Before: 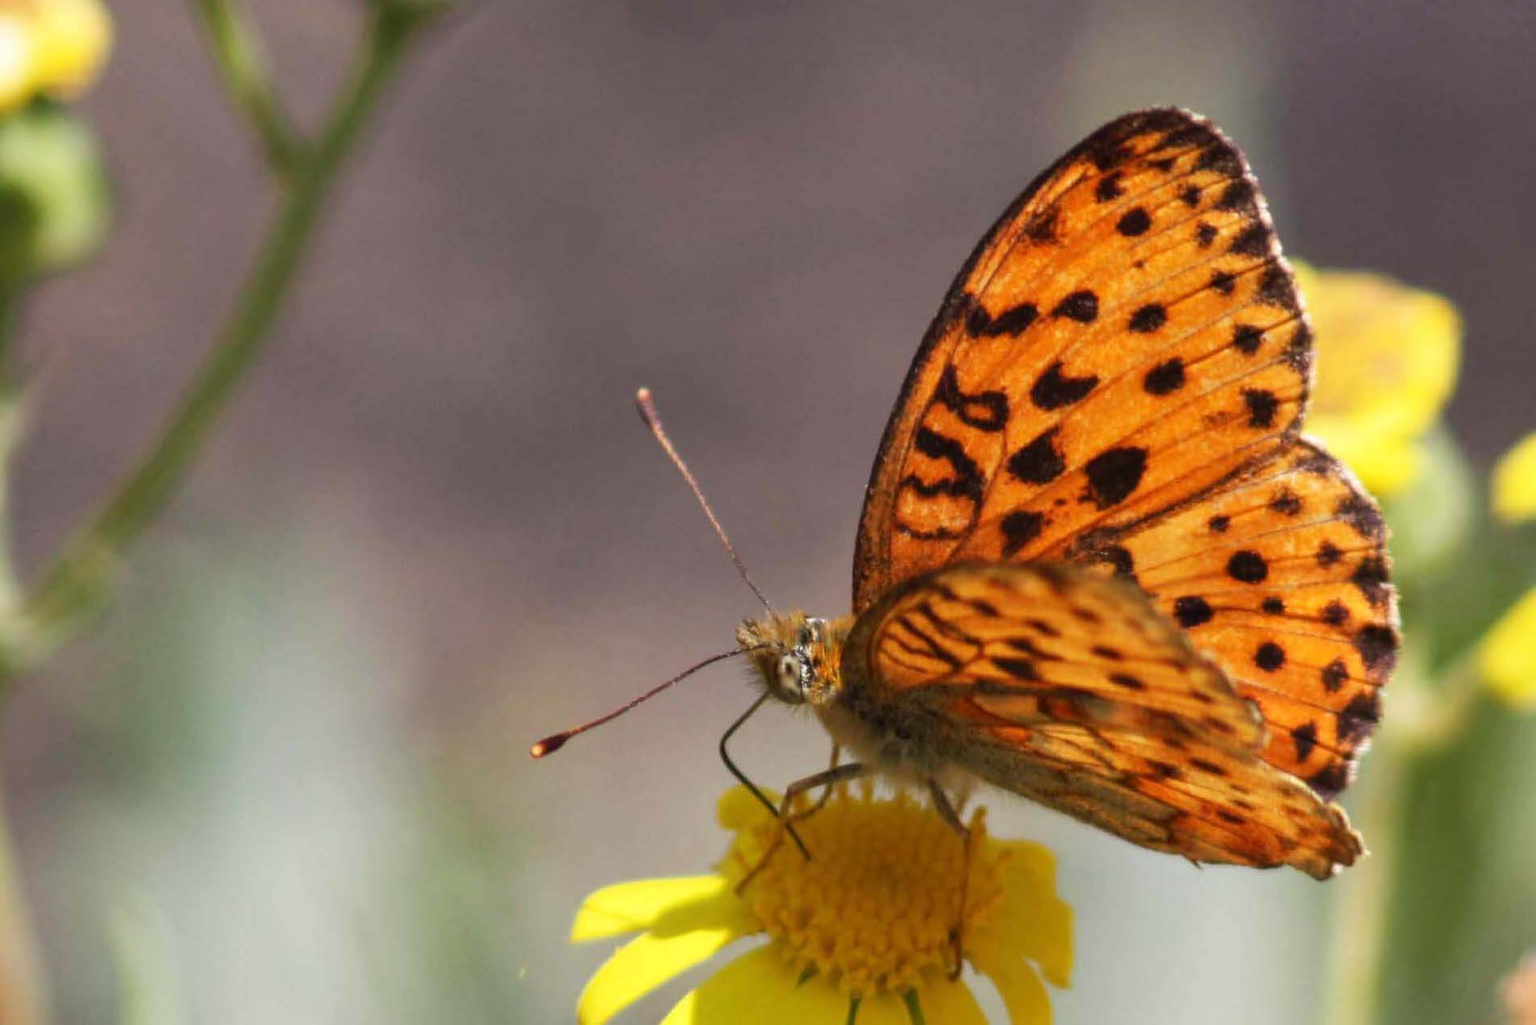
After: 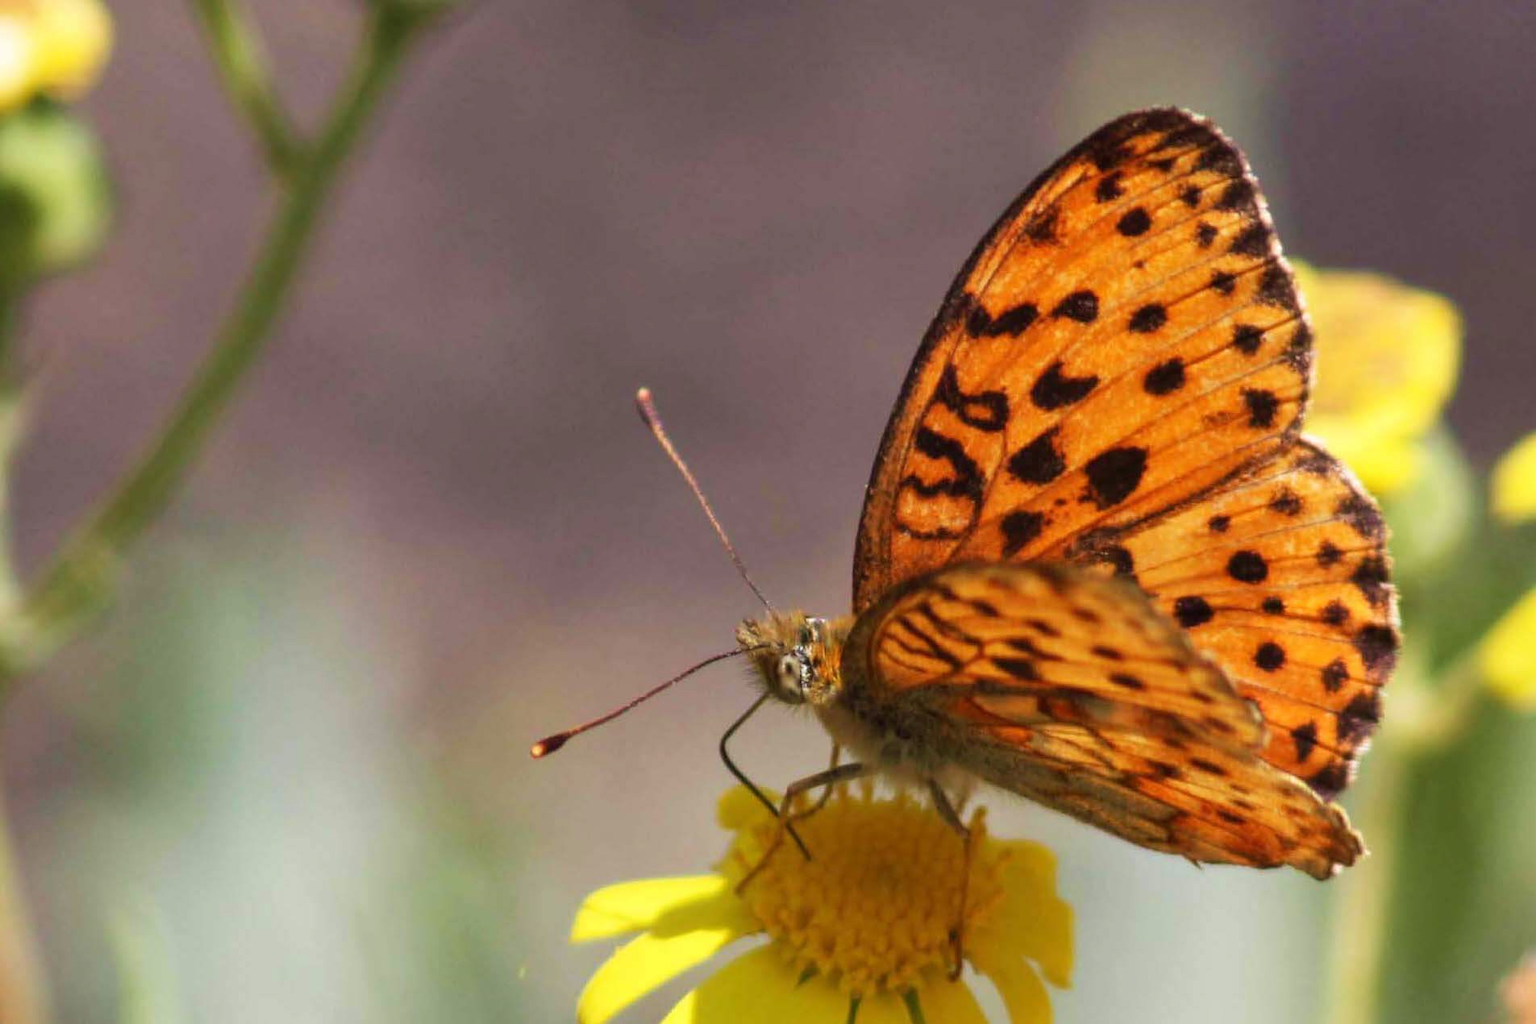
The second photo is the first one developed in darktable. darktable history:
velvia: on, module defaults
base curve: preserve colors none
